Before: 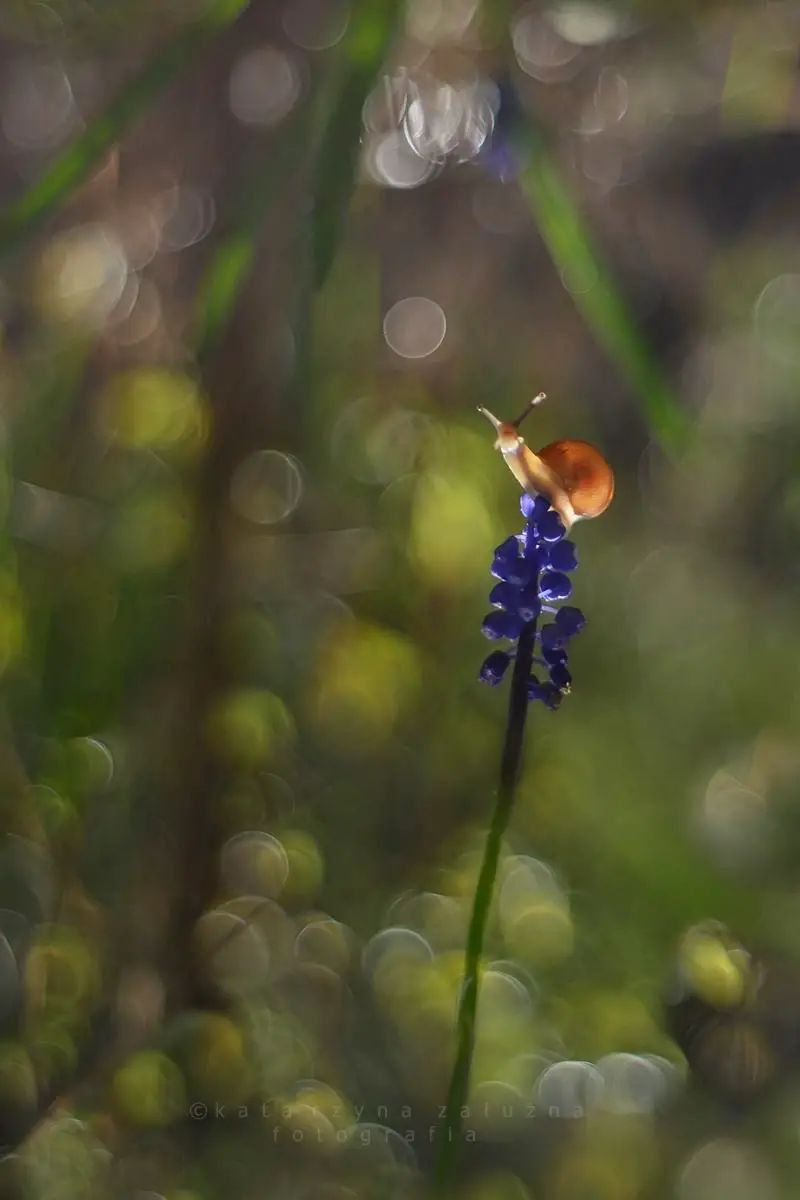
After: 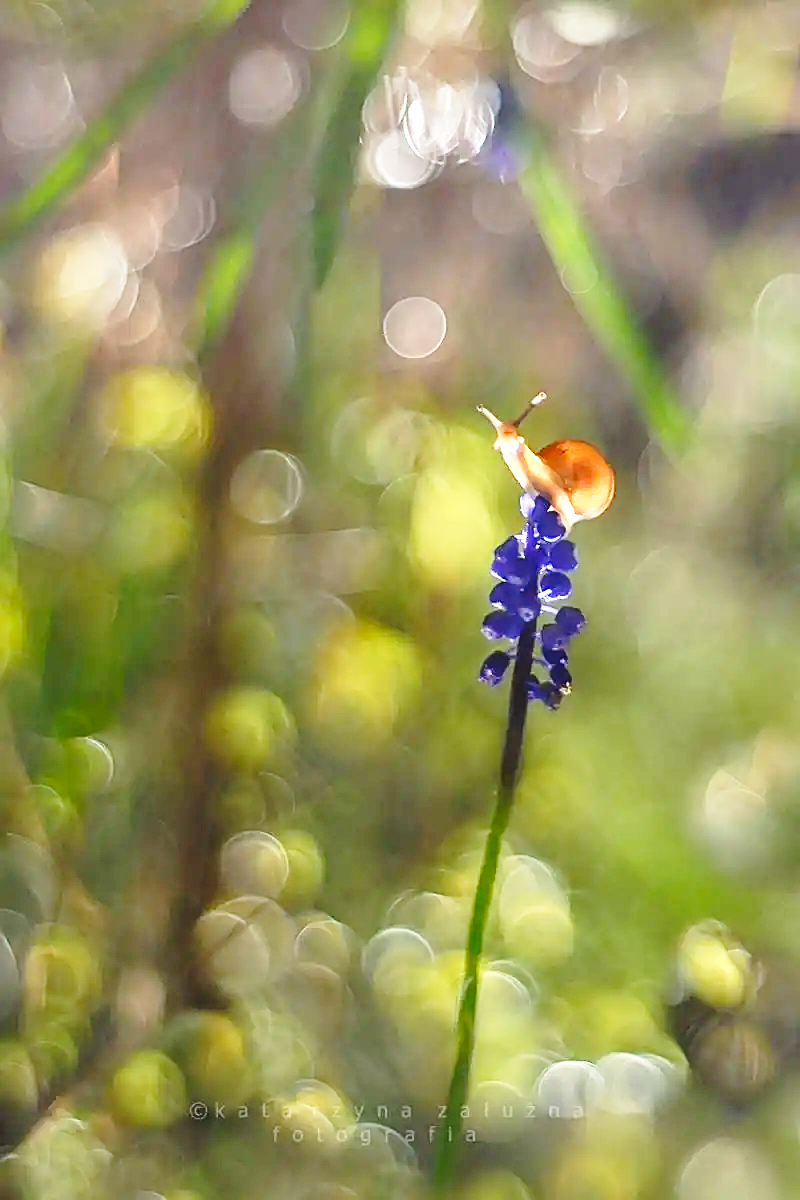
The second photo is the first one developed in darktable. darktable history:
sharpen: on, module defaults
base curve: curves: ch0 [(0, 0) (0.028, 0.03) (0.121, 0.232) (0.46, 0.748) (0.859, 0.968) (1, 1)], preserve colors none
exposure: black level correction 0, exposure 1.097 EV, compensate highlight preservation false
